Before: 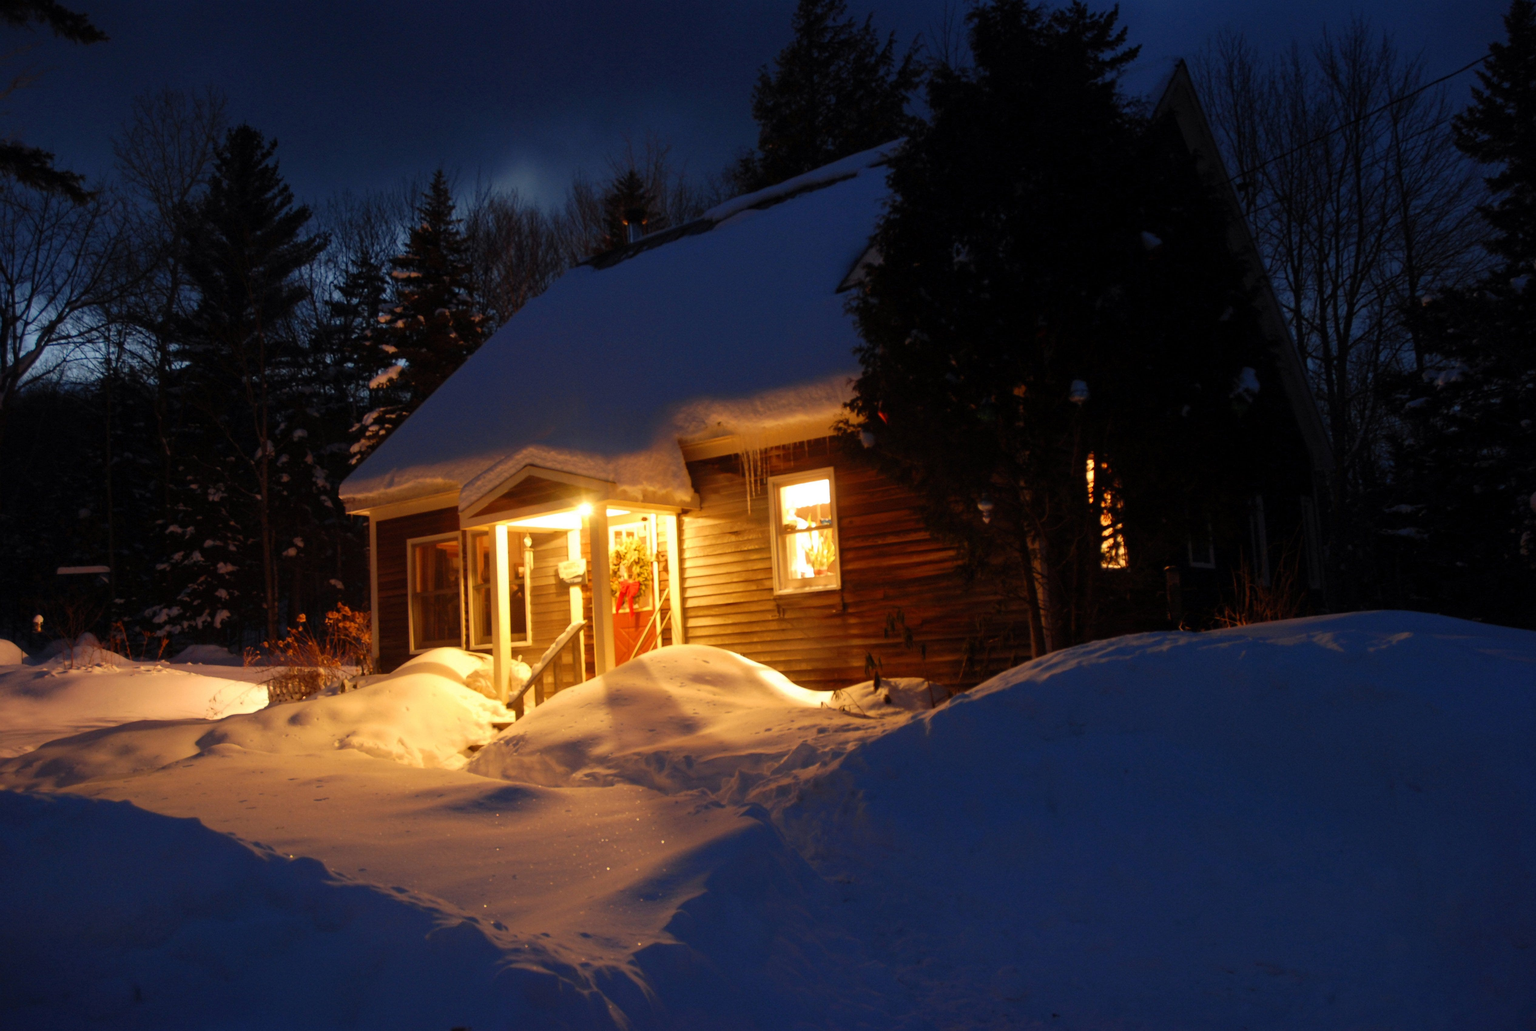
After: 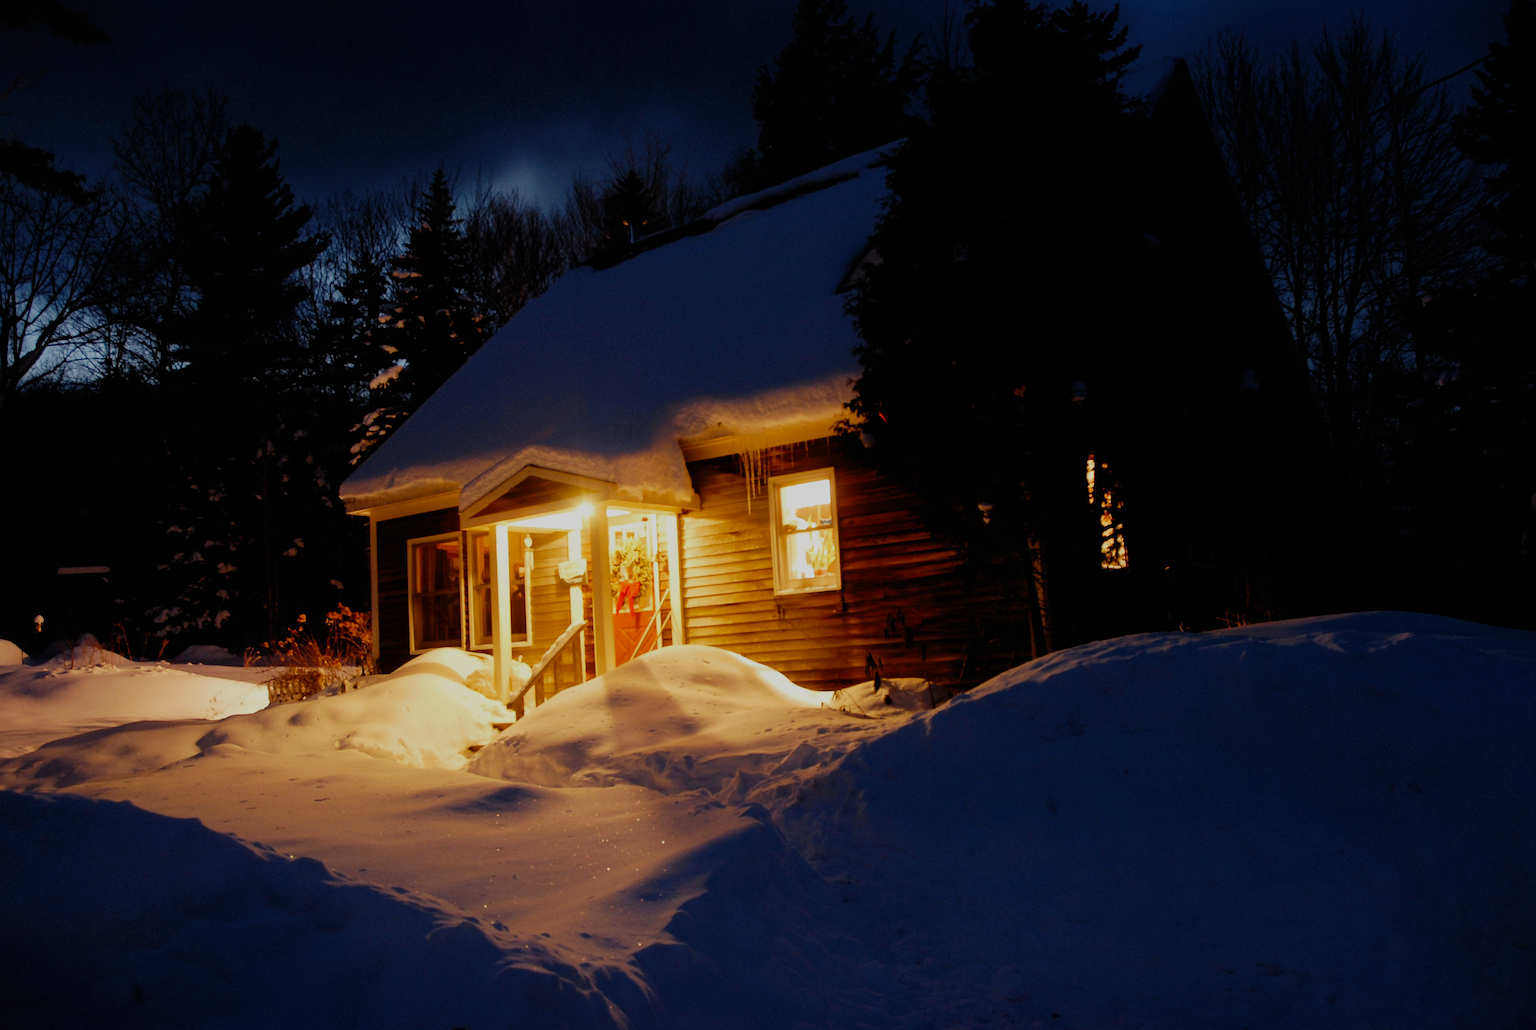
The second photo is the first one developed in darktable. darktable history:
sharpen: on, module defaults
filmic rgb: black relative exposure -7.11 EV, white relative exposure 5.36 EV, threshold 3.03 EV, hardness 3.03, add noise in highlights 0.001, preserve chrominance no, color science v3 (2019), use custom middle-gray values true, contrast in highlights soft, enable highlight reconstruction true
